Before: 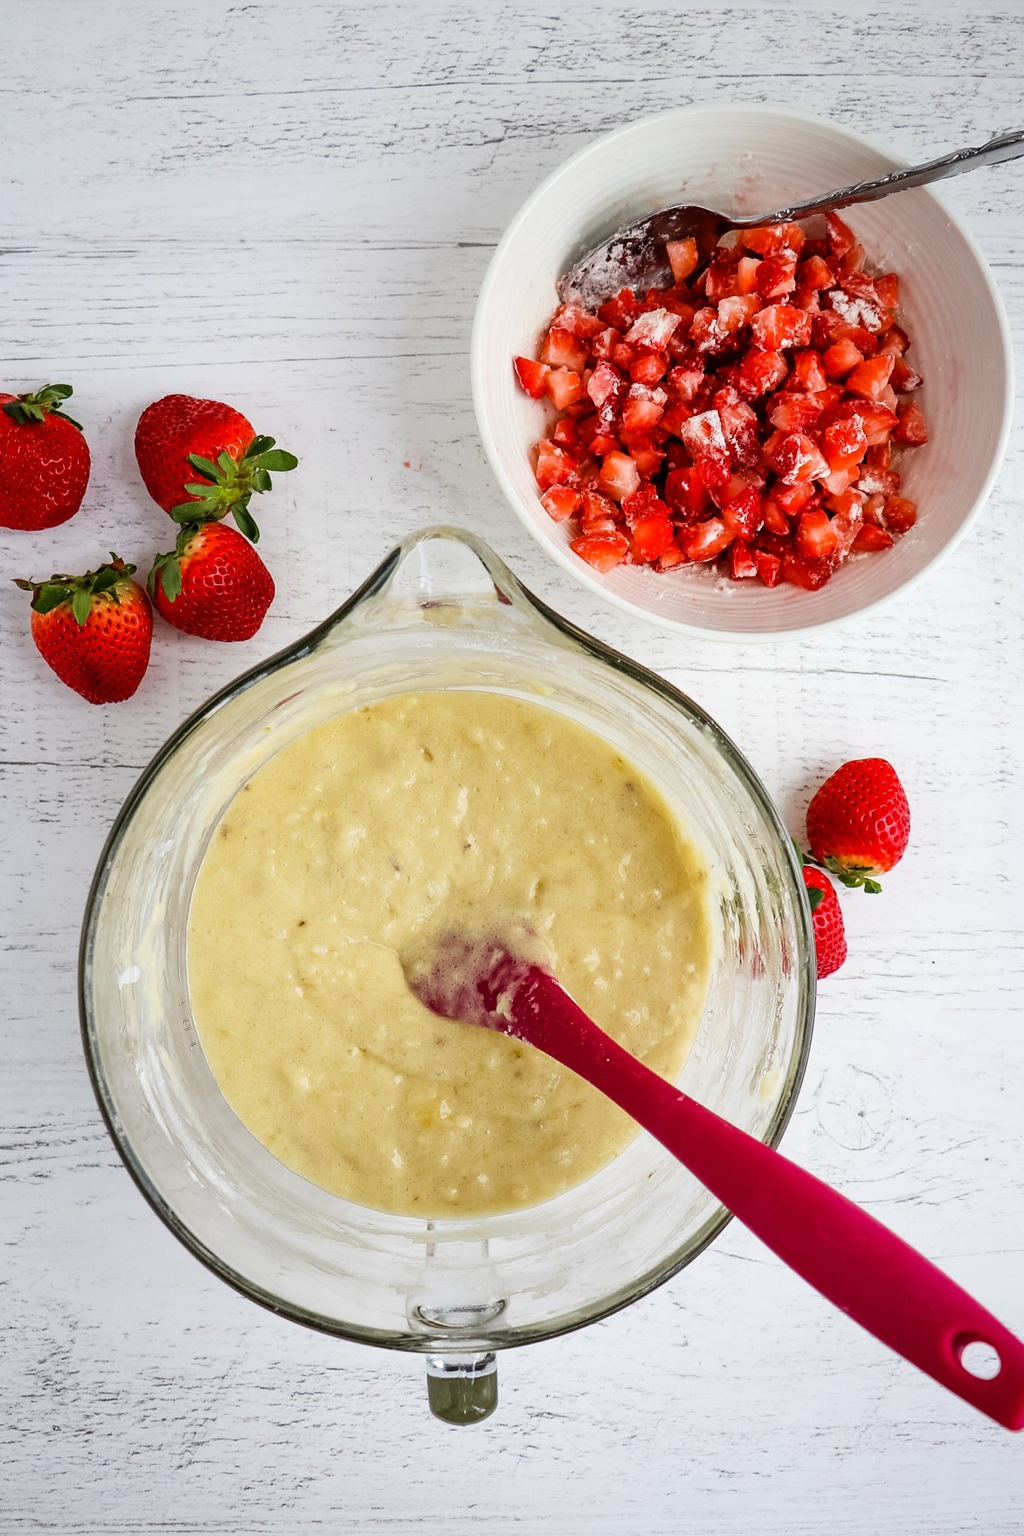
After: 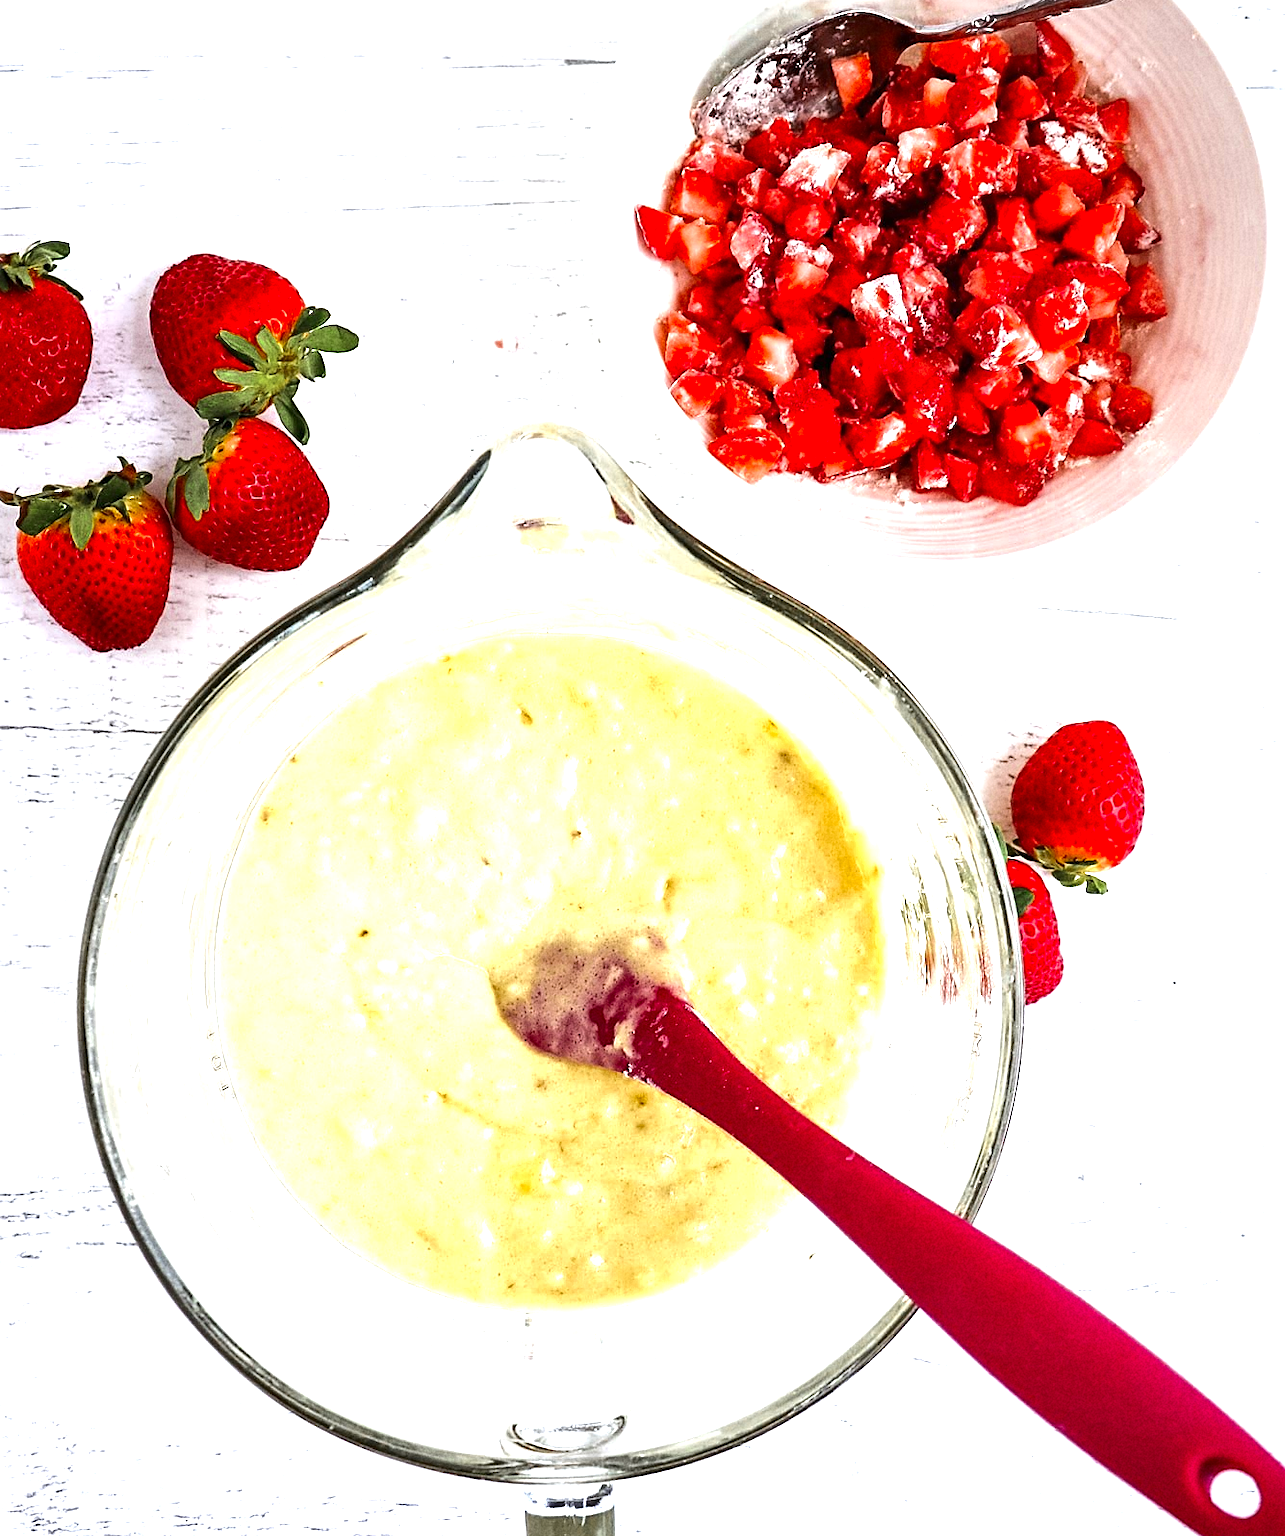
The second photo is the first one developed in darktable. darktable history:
sharpen: radius 1.864, amount 0.398, threshold 1.271
white balance: red 0.98, blue 1.034
crop and rotate: left 1.814%, top 12.818%, right 0.25%, bottom 9.225%
color zones: curves: ch0 [(0.11, 0.396) (0.195, 0.36) (0.25, 0.5) (0.303, 0.412) (0.357, 0.544) (0.75, 0.5) (0.967, 0.328)]; ch1 [(0, 0.468) (0.112, 0.512) (0.202, 0.6) (0.25, 0.5) (0.307, 0.352) (0.357, 0.544) (0.75, 0.5) (0.963, 0.524)]
tone equalizer: -8 EV -0.417 EV, -7 EV -0.389 EV, -6 EV -0.333 EV, -5 EV -0.222 EV, -3 EV 0.222 EV, -2 EV 0.333 EV, -1 EV 0.389 EV, +0 EV 0.417 EV, edges refinement/feathering 500, mask exposure compensation -1.57 EV, preserve details no
grain: coarseness 22.88 ISO
exposure: exposure 1 EV, compensate highlight preservation false
